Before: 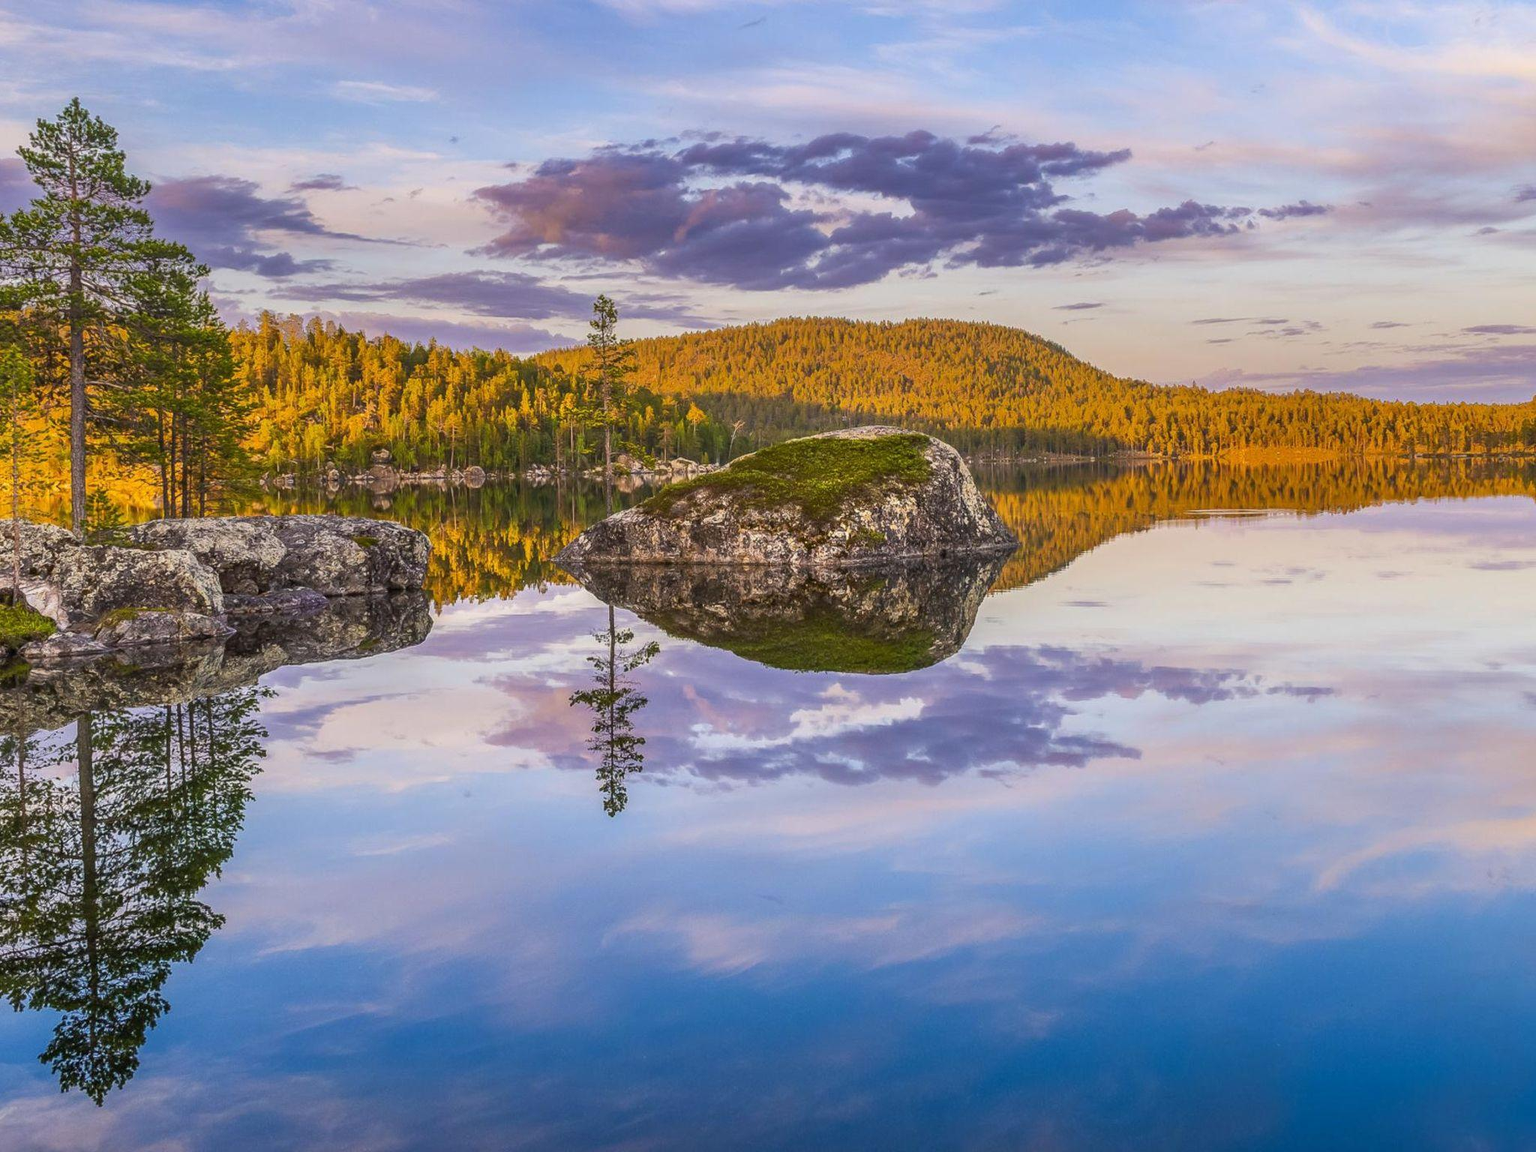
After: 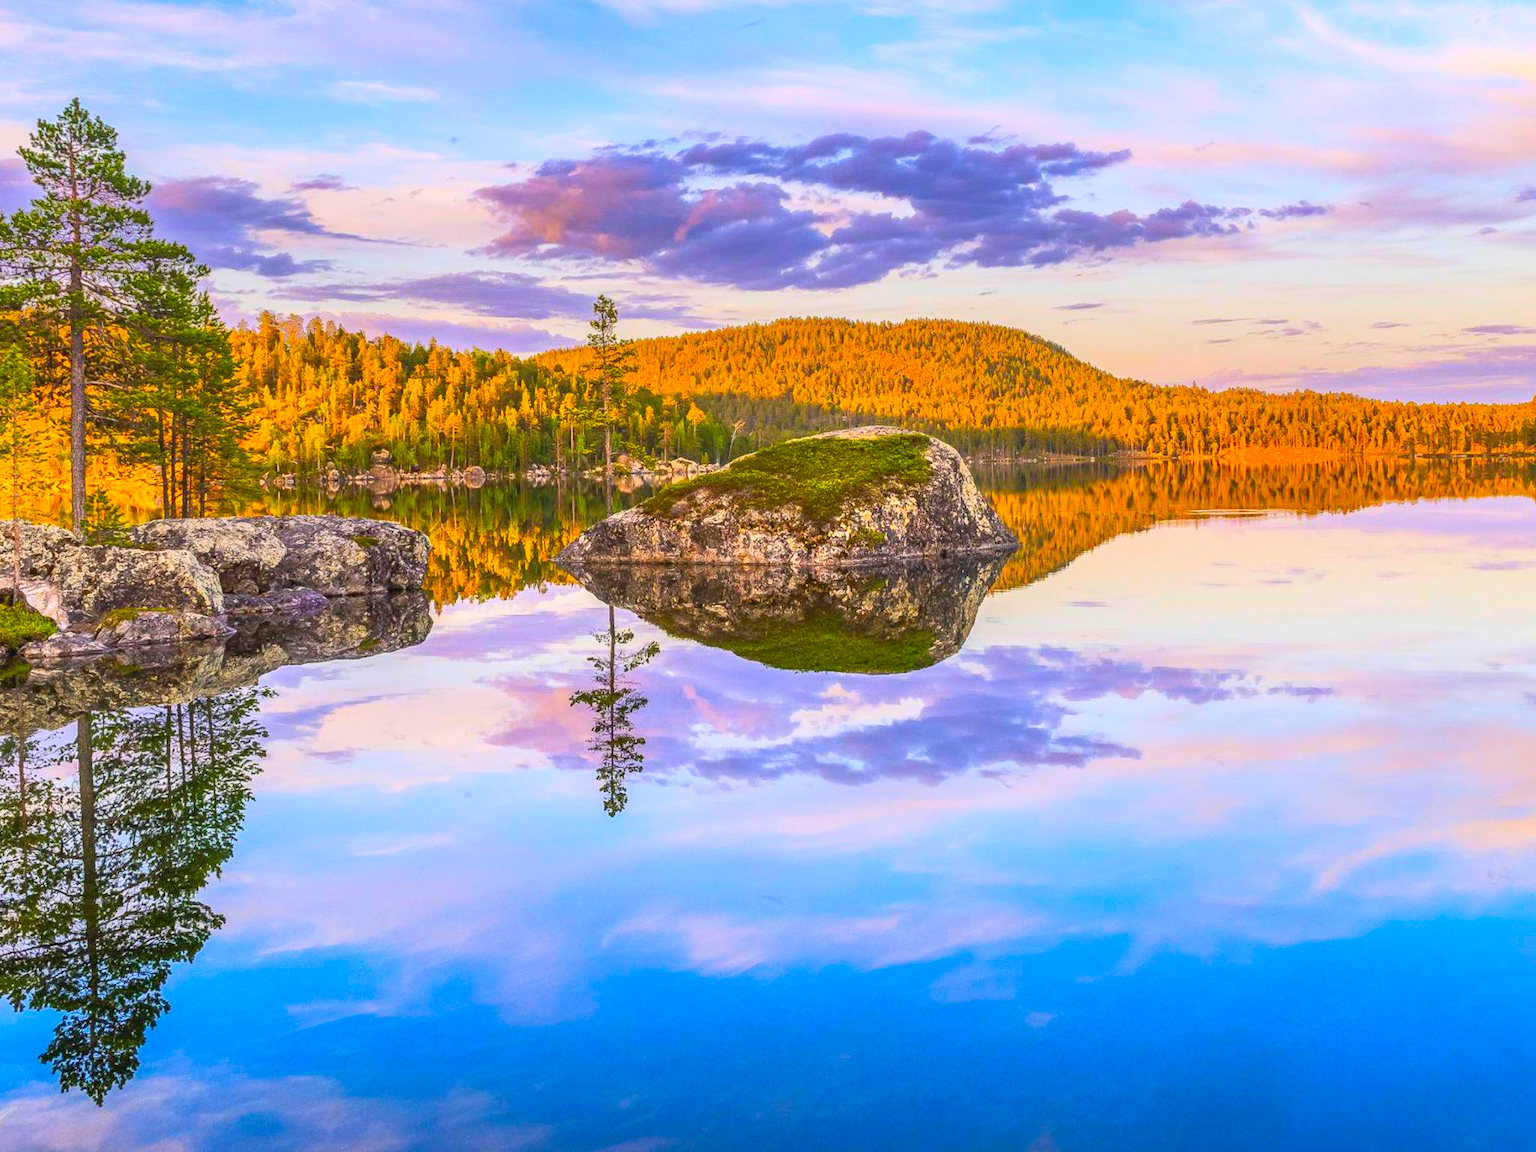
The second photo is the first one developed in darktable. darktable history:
contrast brightness saturation: contrast 0.196, brightness 0.202, saturation 0.815
